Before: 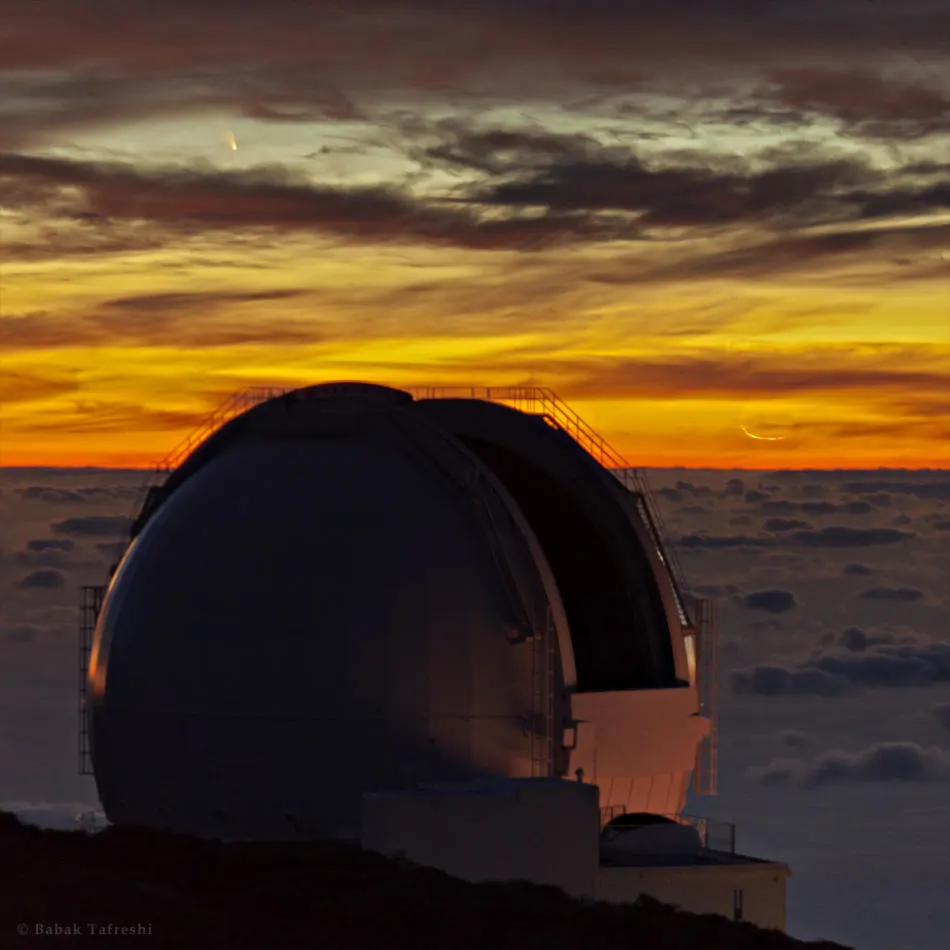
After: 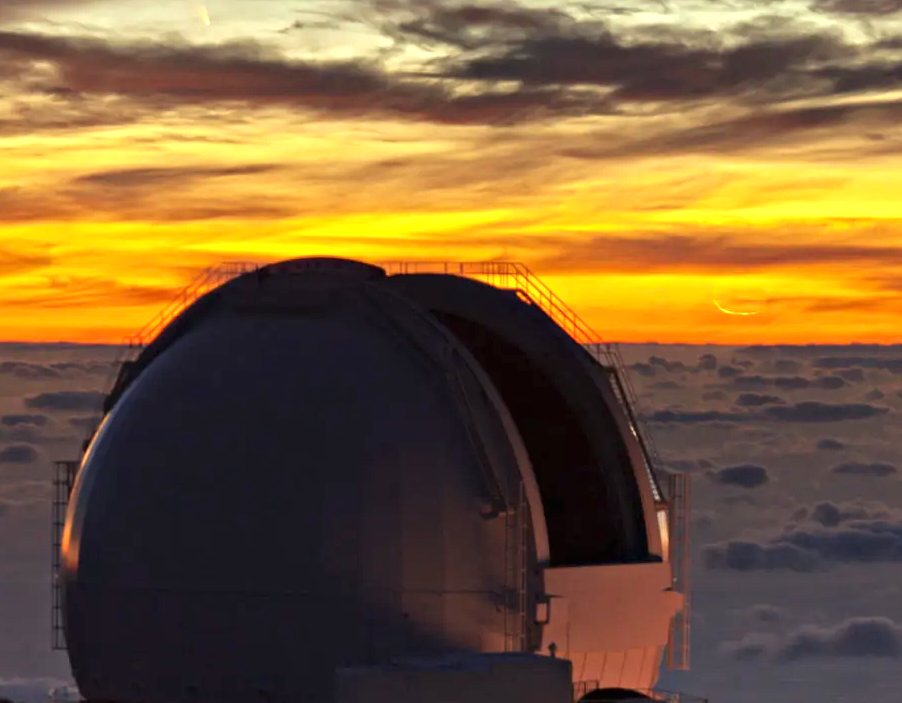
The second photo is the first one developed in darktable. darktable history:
crop and rotate: left 2.991%, top 13.302%, right 1.981%, bottom 12.636%
exposure: black level correction 0, exposure 0.953 EV, compensate exposure bias true, compensate highlight preservation false
